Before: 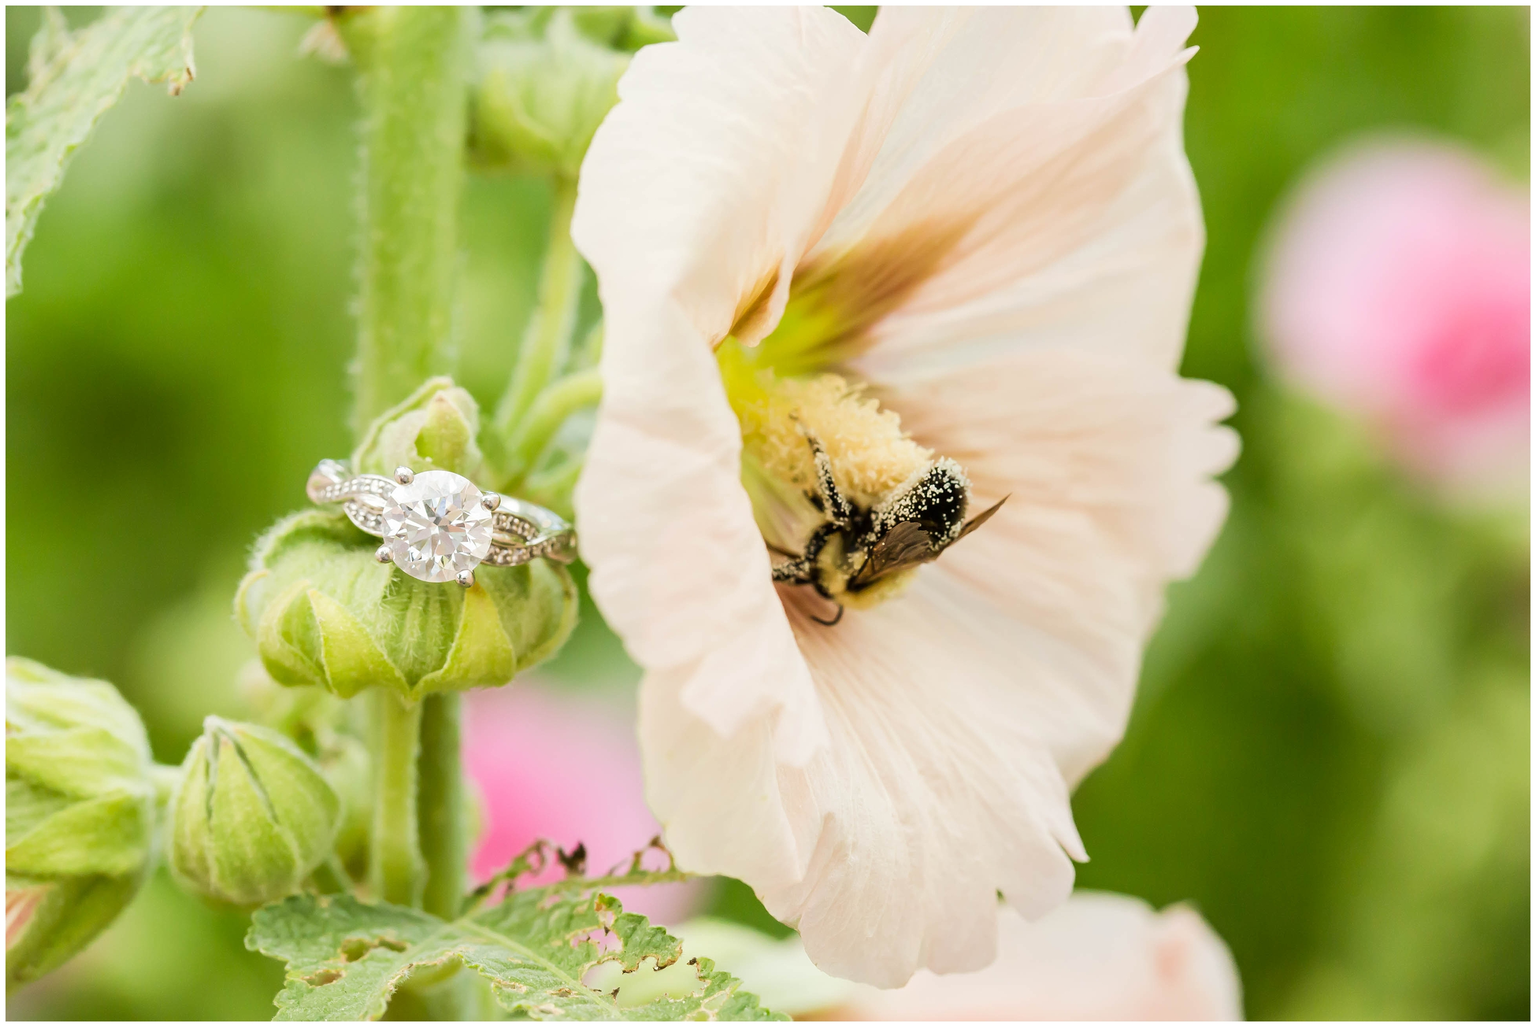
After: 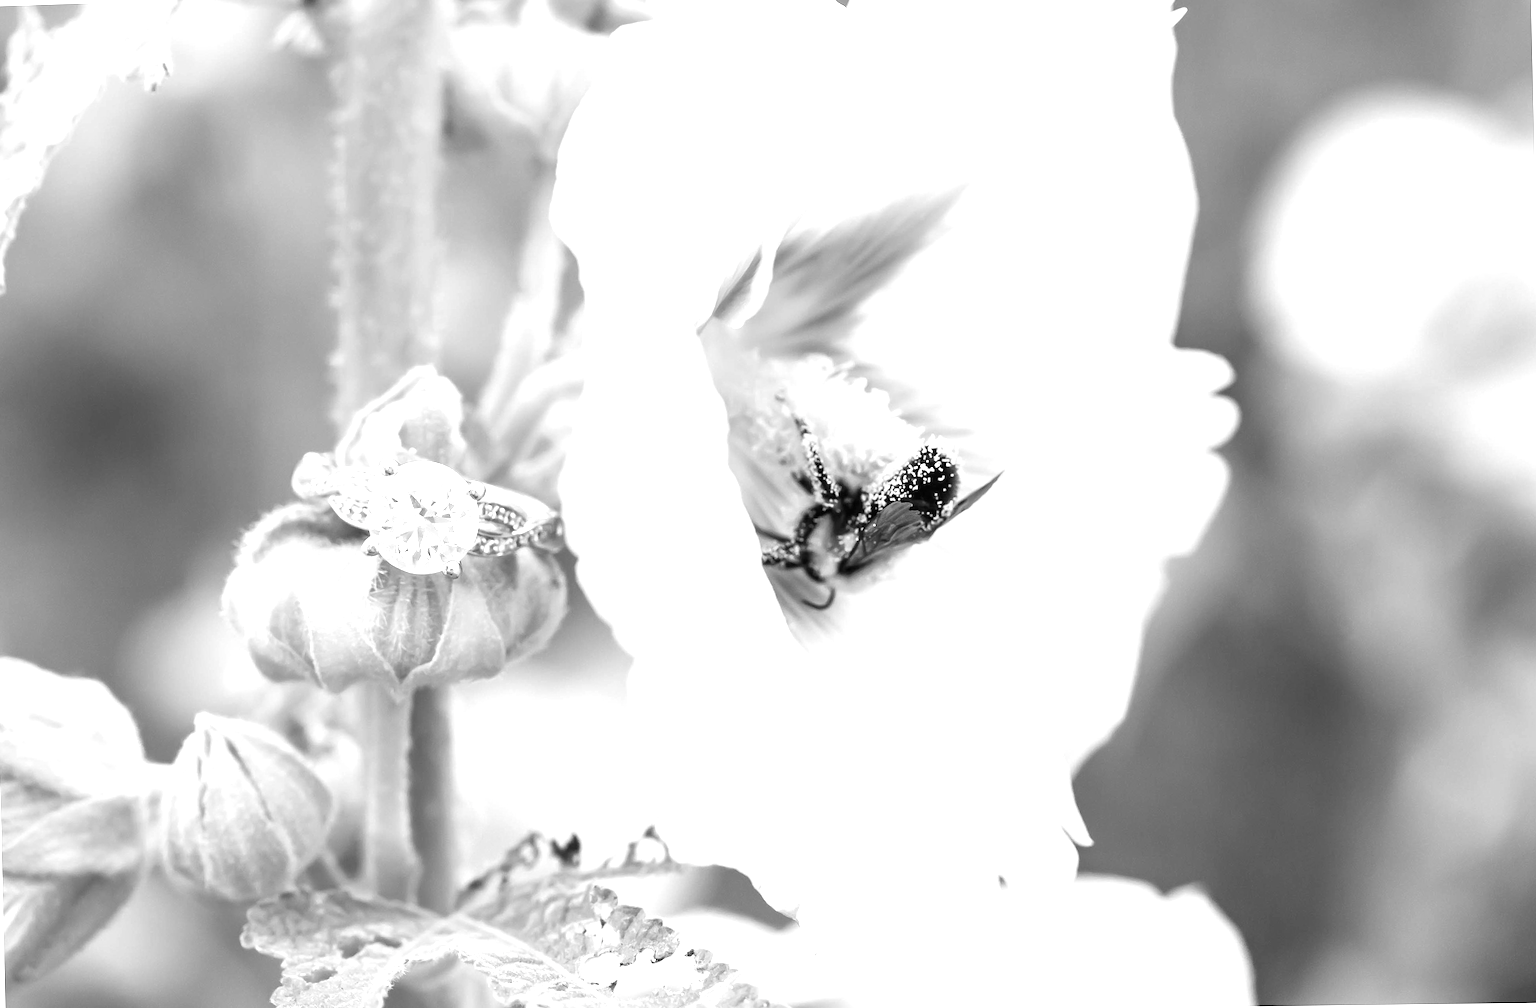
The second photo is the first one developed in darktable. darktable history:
contrast brightness saturation: saturation 0.1
color balance rgb: linear chroma grading › global chroma 10%, perceptual saturation grading › global saturation 5%, perceptual brilliance grading › global brilliance 4%, global vibrance 7%, saturation formula JzAzBz (2021)
rotate and perspective: rotation -1.32°, lens shift (horizontal) -0.031, crop left 0.015, crop right 0.985, crop top 0.047, crop bottom 0.982
color zones: curves: ch0 [(0.018, 0.548) (0.197, 0.654) (0.425, 0.447) (0.605, 0.658) (0.732, 0.579)]; ch1 [(0.105, 0.531) (0.224, 0.531) (0.386, 0.39) (0.618, 0.456) (0.732, 0.456) (0.956, 0.421)]; ch2 [(0.039, 0.583) (0.215, 0.465) (0.399, 0.544) (0.465, 0.548) (0.614, 0.447) (0.724, 0.43) (0.882, 0.623) (0.956, 0.632)]
color calibration: output gray [0.31, 0.36, 0.33, 0], gray › normalize channels true, illuminant same as pipeline (D50), adaptation XYZ, x 0.346, y 0.359, gamut compression 0
exposure: exposure 1 EV, compensate highlight preservation false
tone equalizer: on, module defaults
